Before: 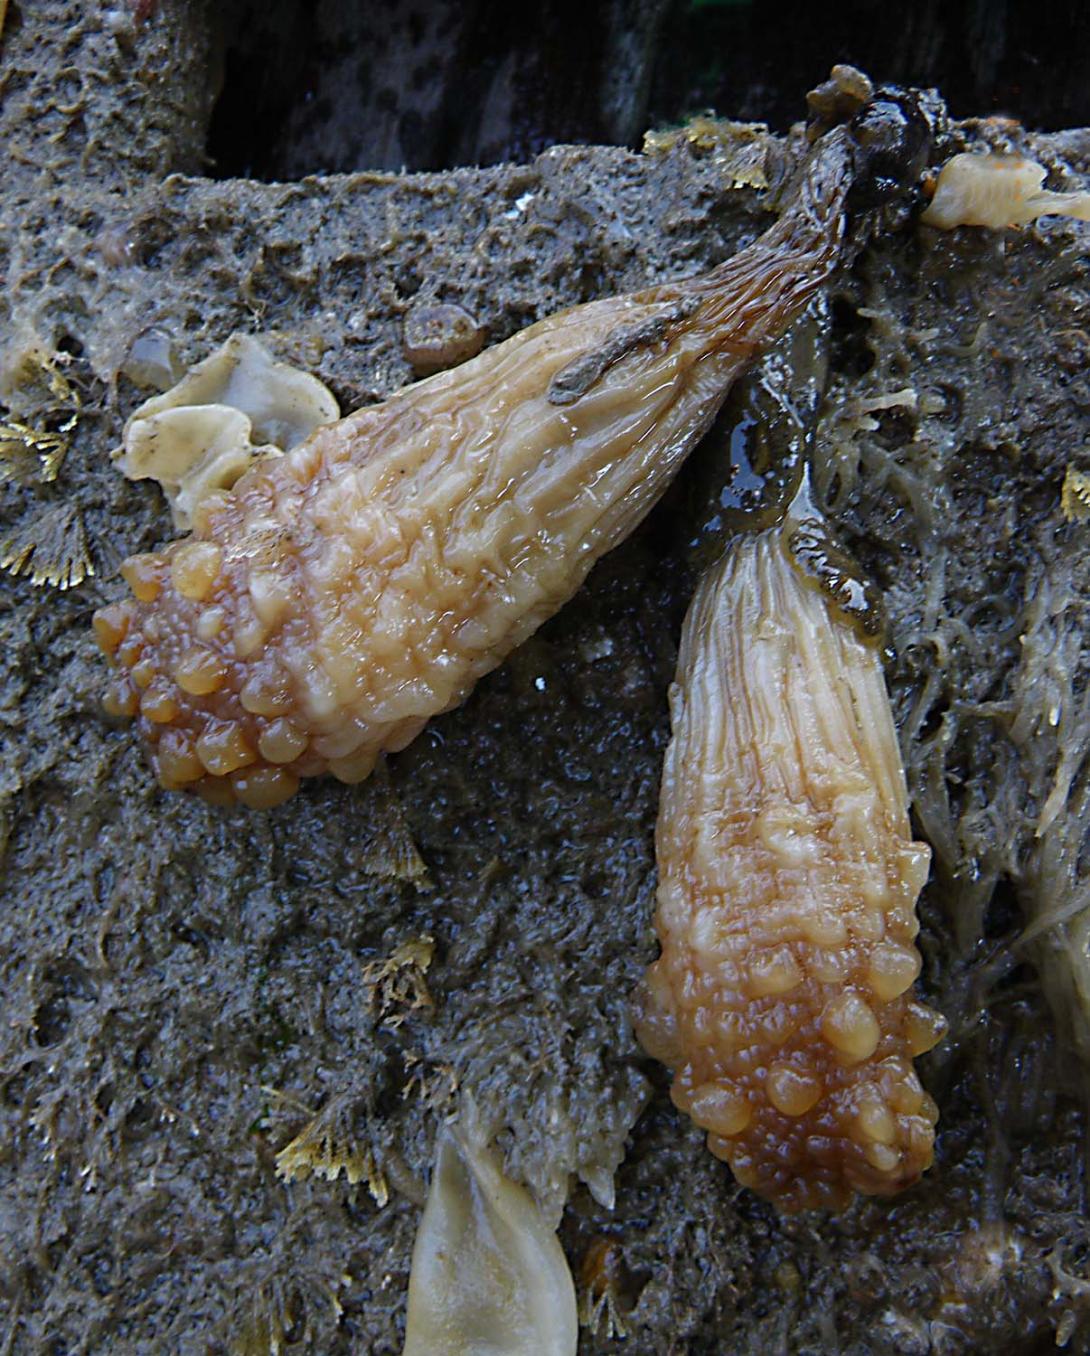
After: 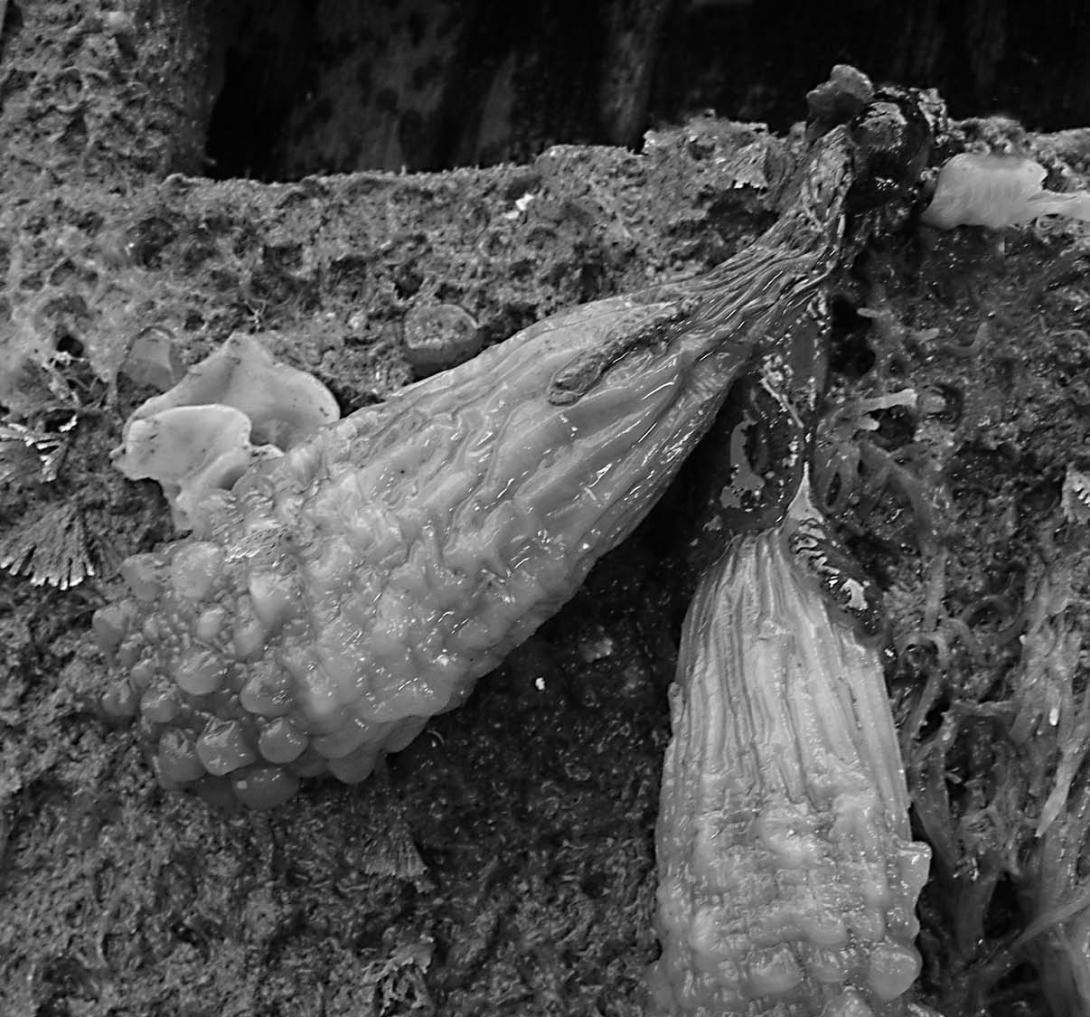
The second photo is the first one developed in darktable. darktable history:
crop: bottom 24.988%
monochrome: on, module defaults
